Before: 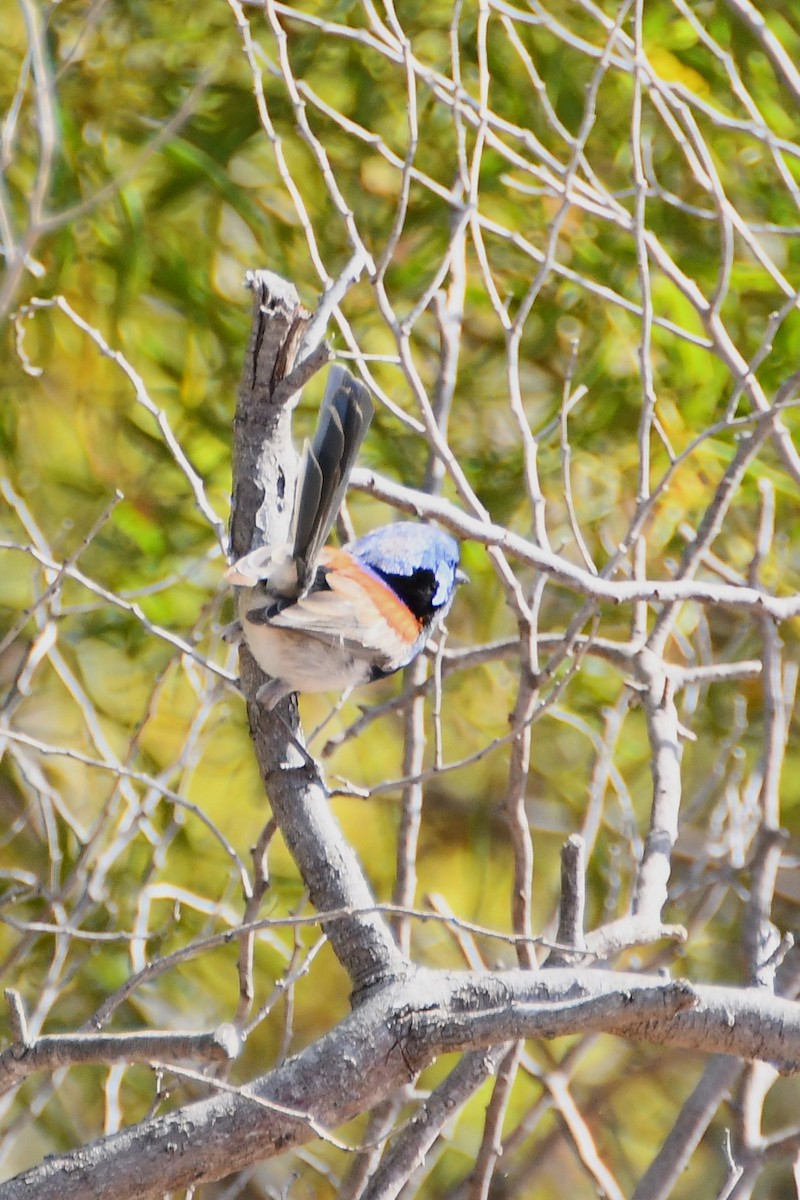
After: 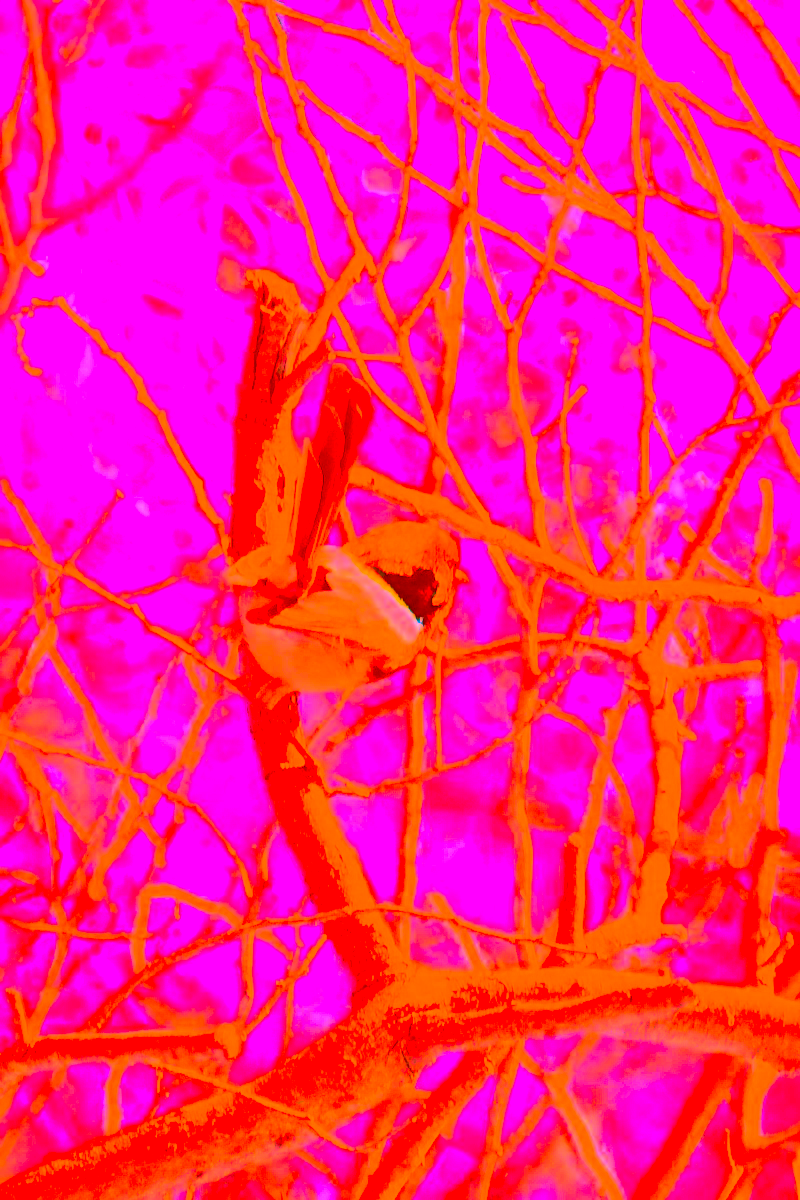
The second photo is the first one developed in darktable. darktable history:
color correction: highlights a* -39.68, highlights b* -40, shadows a* -40, shadows b* -40, saturation -3
contrast brightness saturation: saturation -0.05
exposure: black level correction 0.001, exposure 0.5 EV, compensate exposure bias true, compensate highlight preservation false
base curve: curves: ch0 [(0, 0.007) (0.028, 0.063) (0.121, 0.311) (0.46, 0.743) (0.859, 0.957) (1, 1)], preserve colors none
